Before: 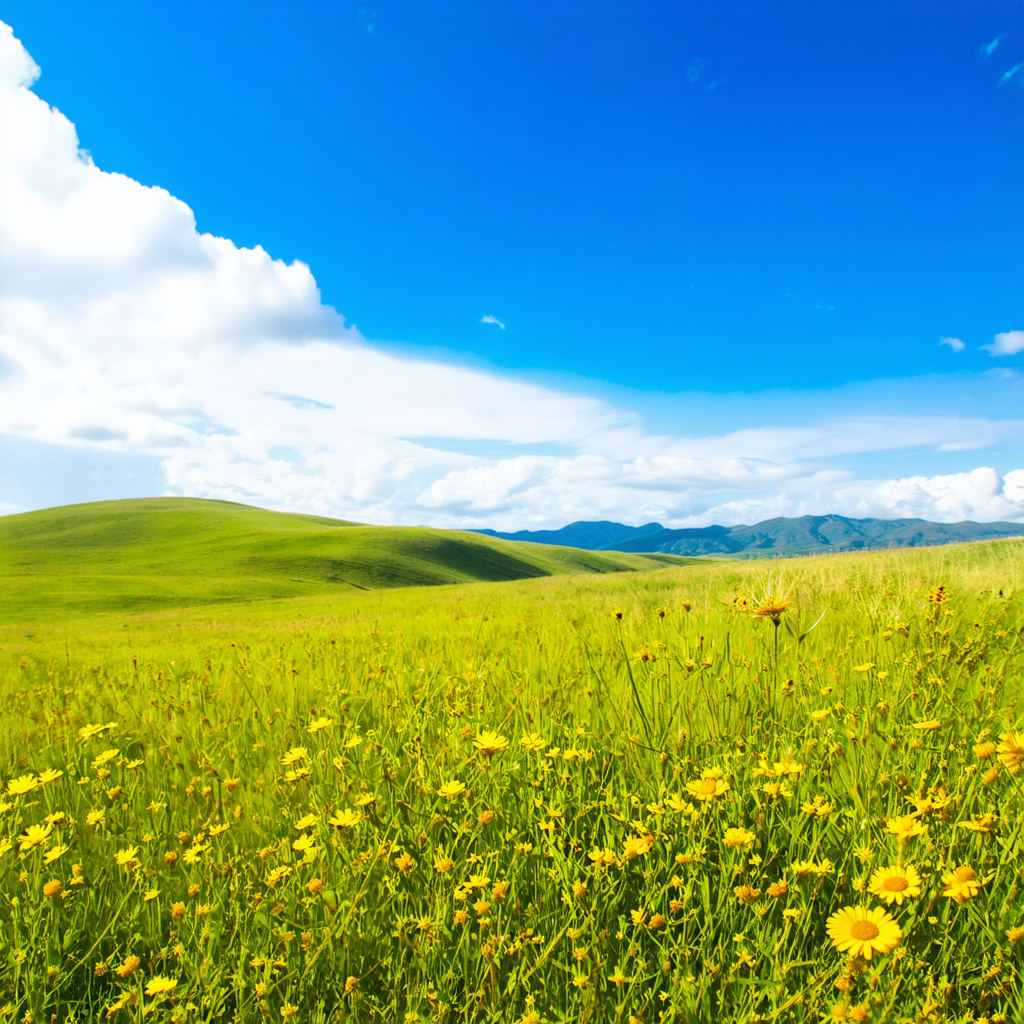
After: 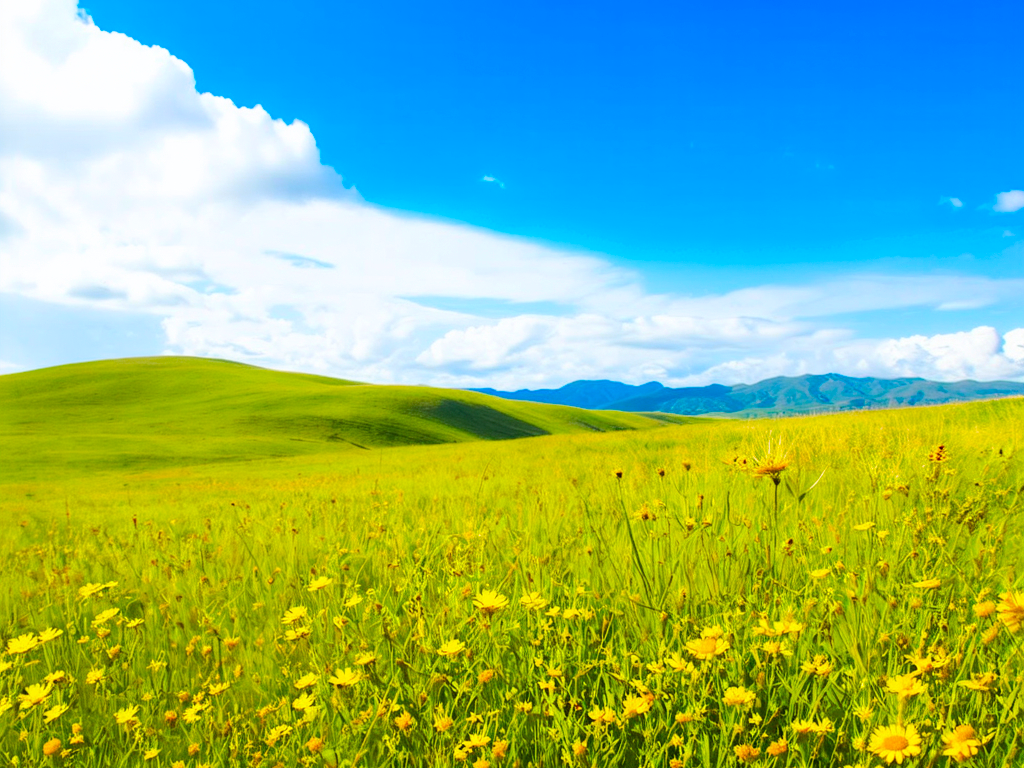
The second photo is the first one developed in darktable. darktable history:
color balance rgb: perceptual saturation grading › global saturation 25%, perceptual brilliance grading › mid-tones 10%, perceptual brilliance grading › shadows 15%, global vibrance 20%
crop: top 13.819%, bottom 11.169%
